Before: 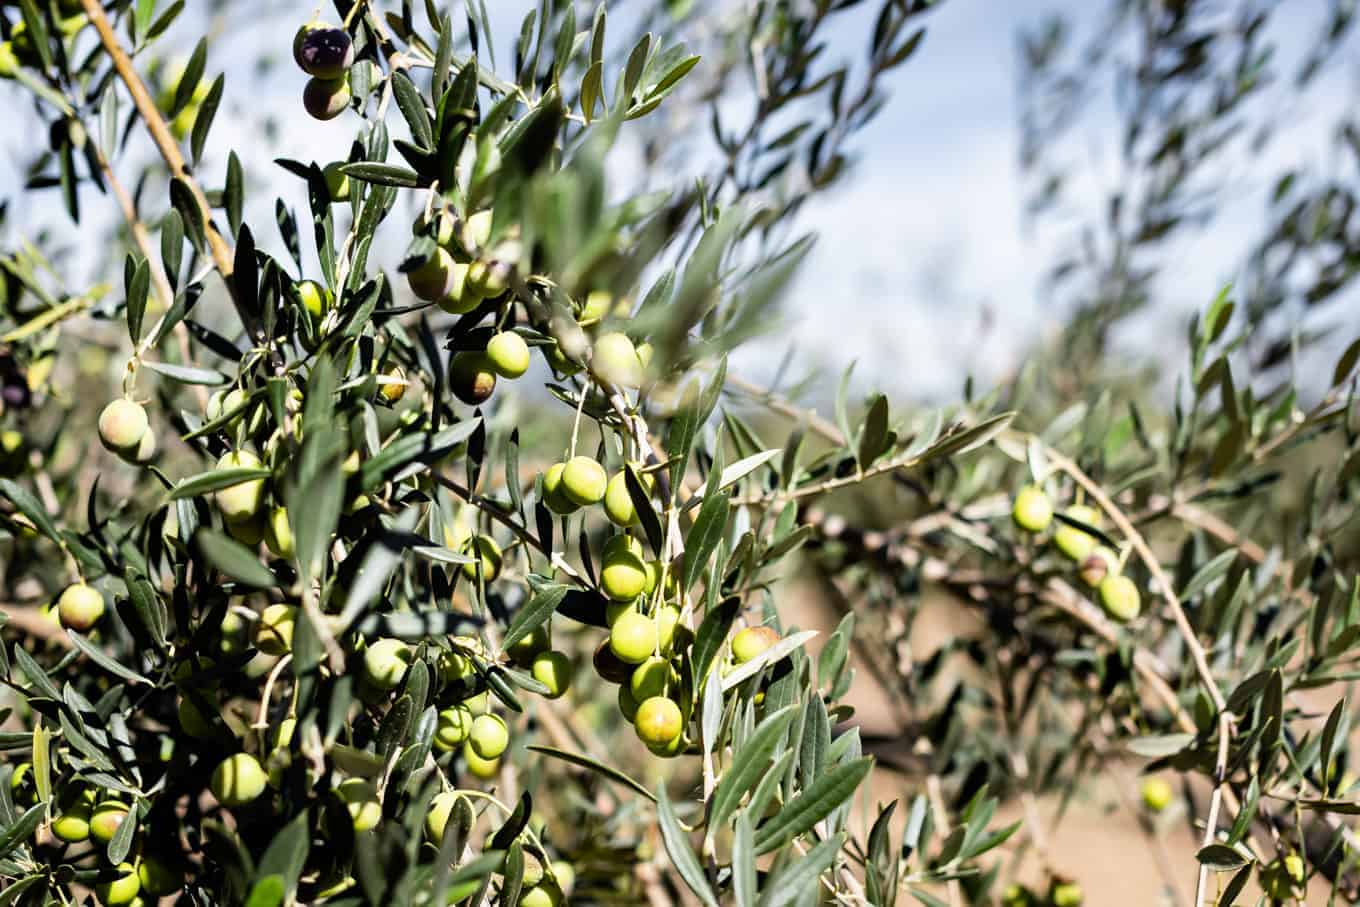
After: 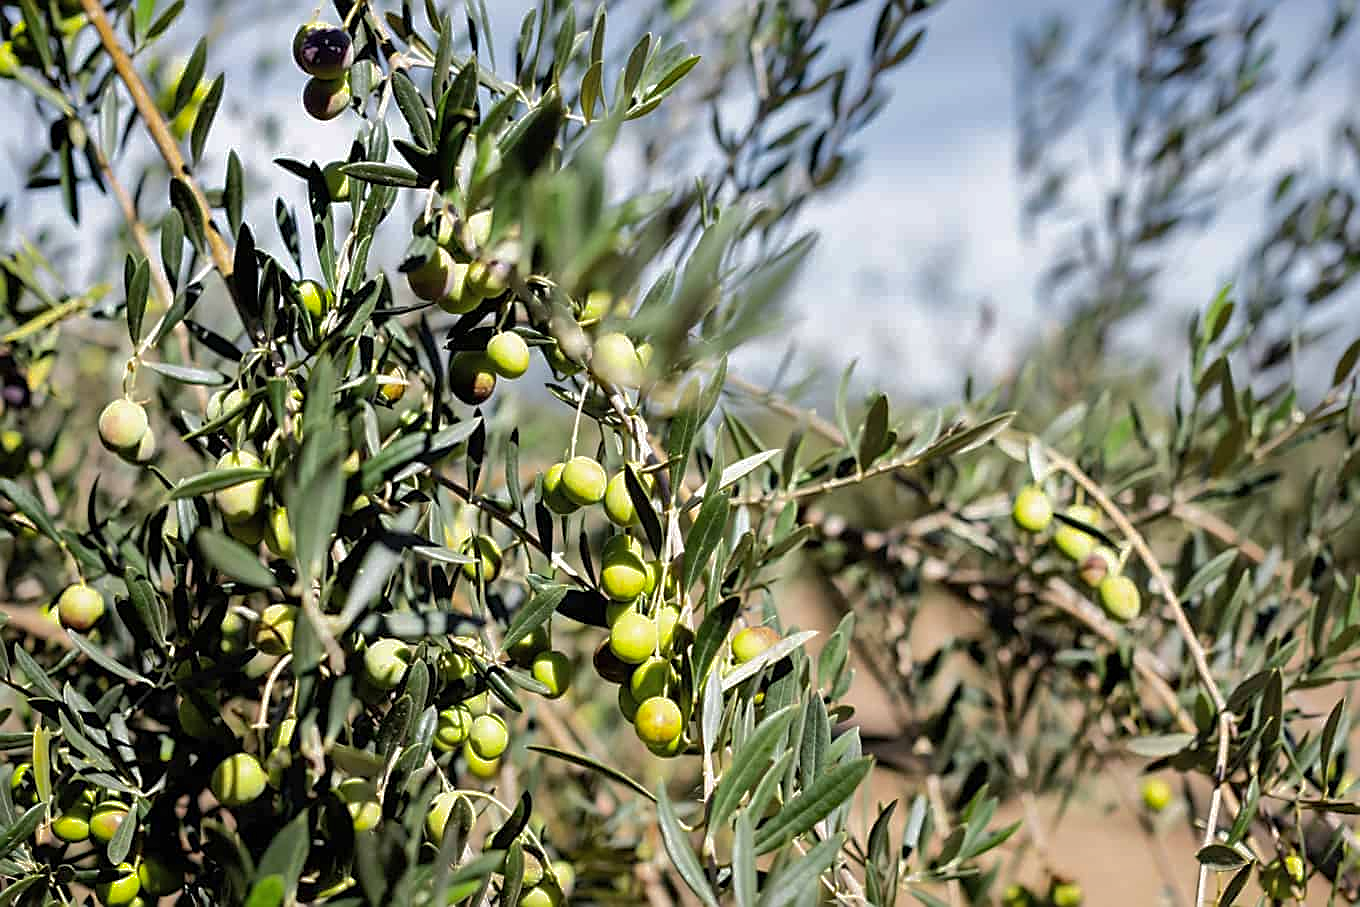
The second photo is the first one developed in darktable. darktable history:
shadows and highlights: shadows 40, highlights -60
sharpen: on, module defaults
